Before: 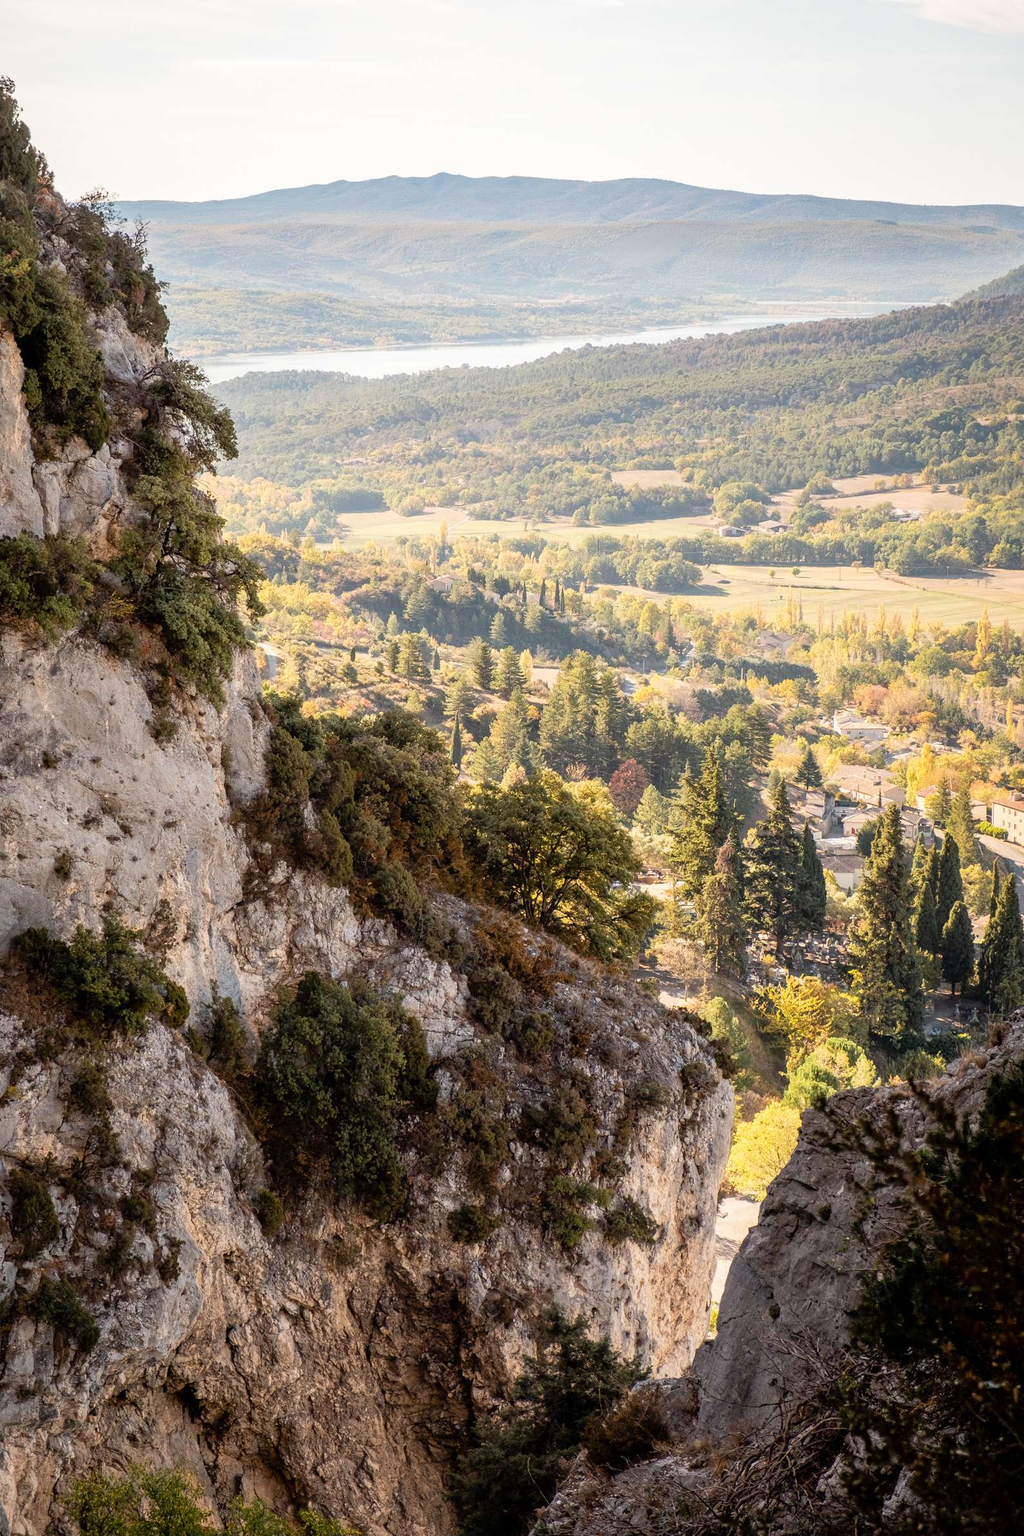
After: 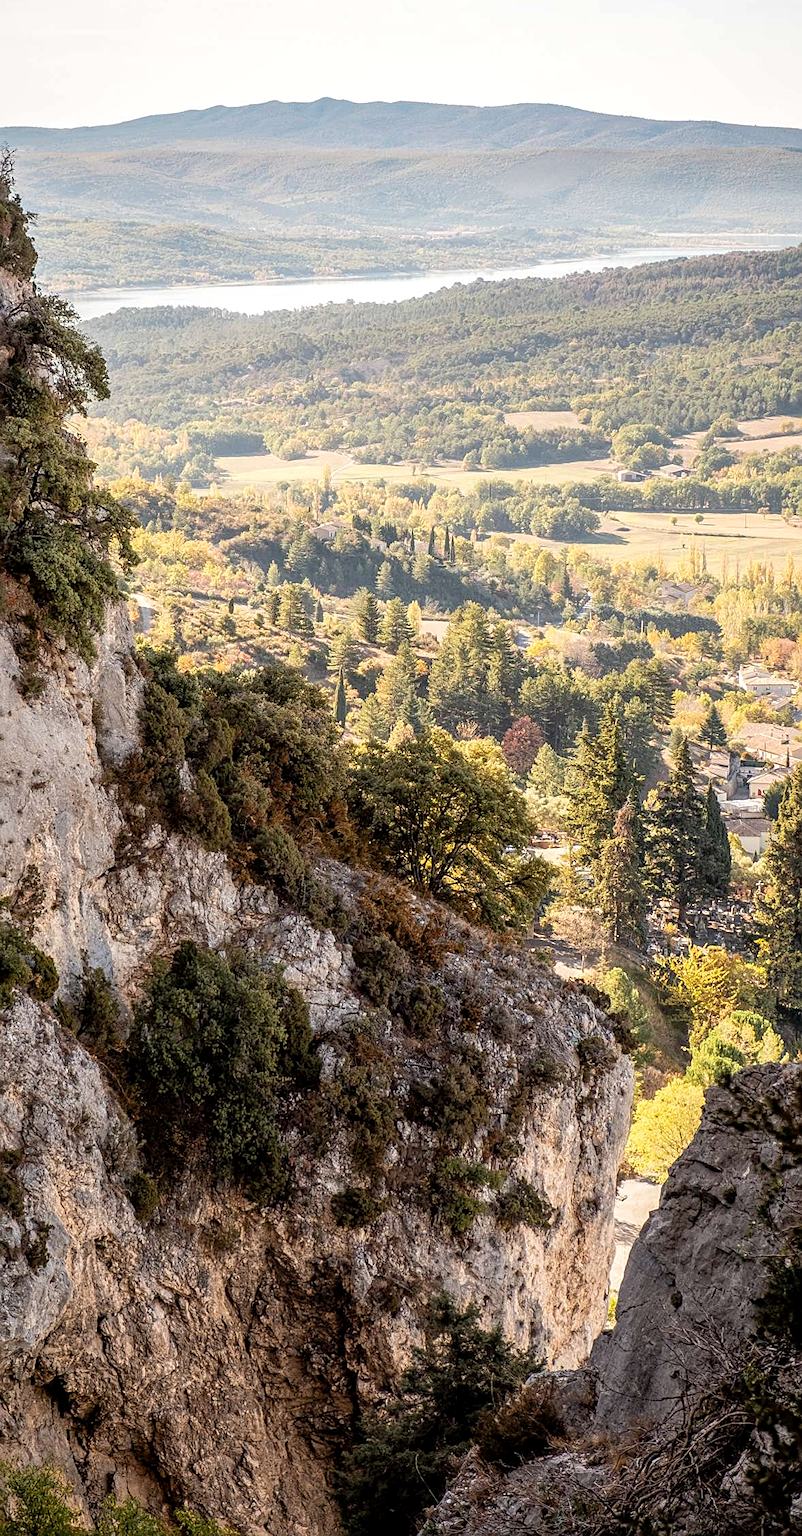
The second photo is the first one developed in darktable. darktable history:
sharpen: on, module defaults
local contrast: on, module defaults
crop and rotate: left 13.15%, top 5.251%, right 12.609%
